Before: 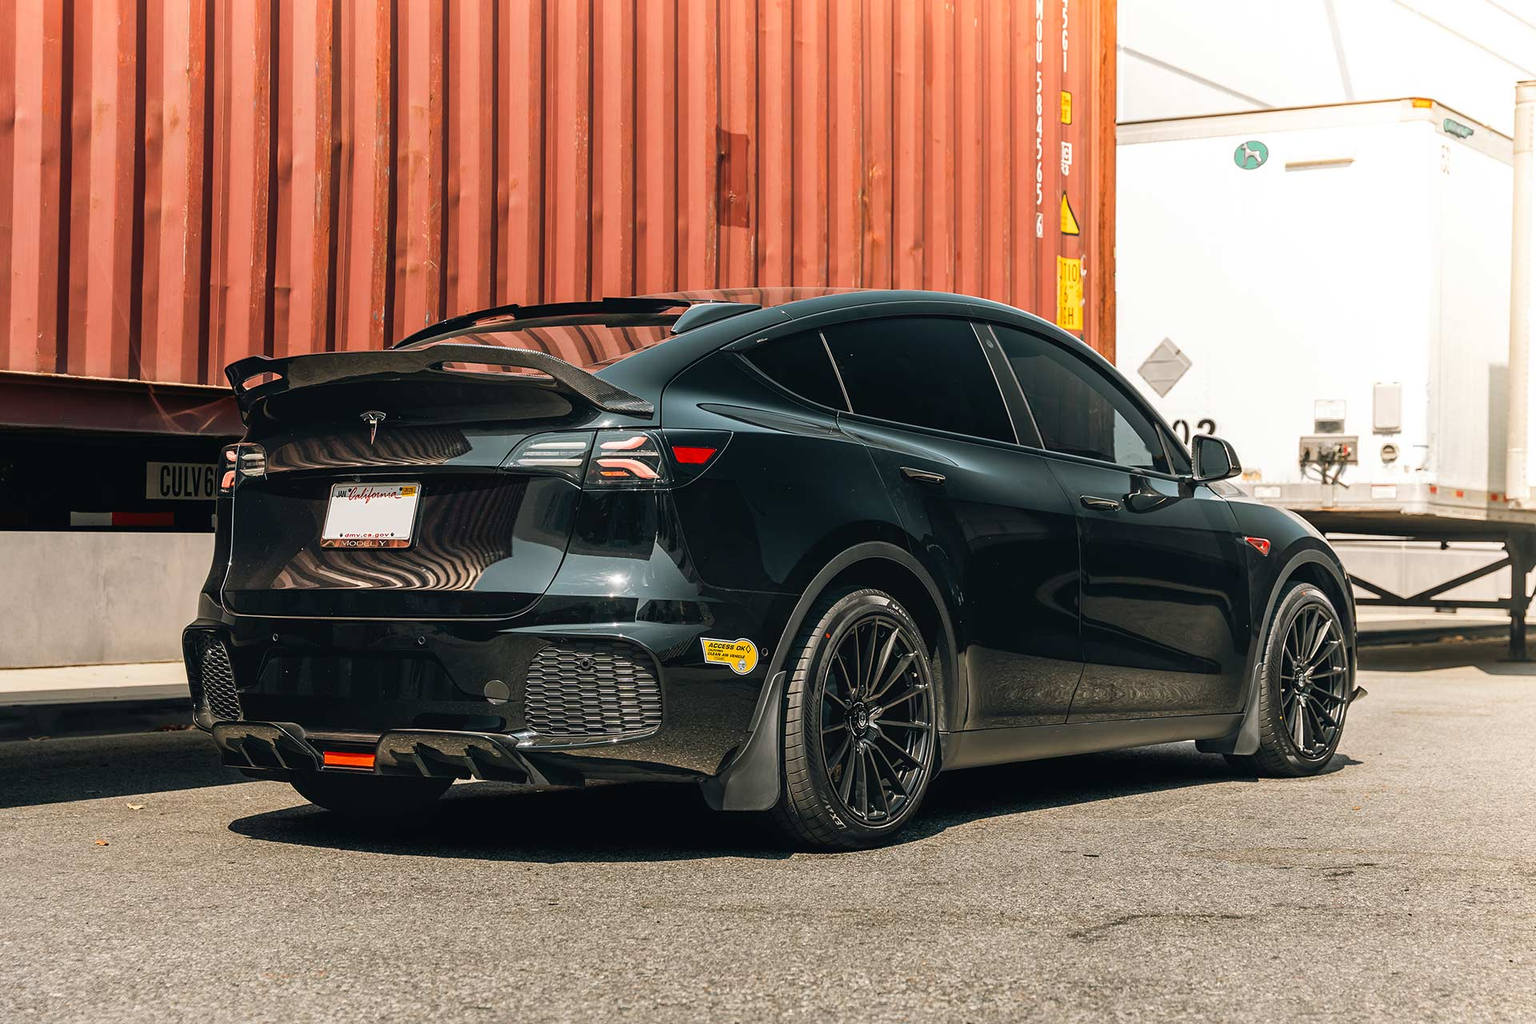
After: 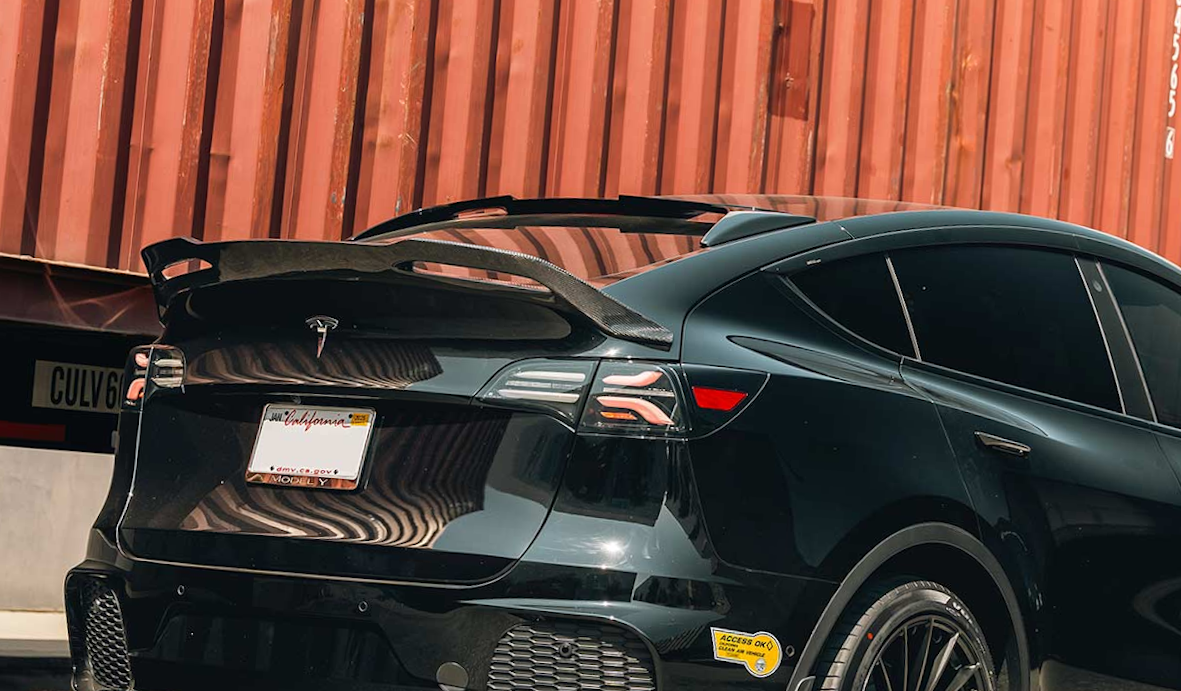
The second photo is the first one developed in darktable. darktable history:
crop and rotate: angle -4.99°, left 2.122%, top 6.945%, right 27.566%, bottom 30.519%
rotate and perspective: rotation -1°, crop left 0.011, crop right 0.989, crop top 0.025, crop bottom 0.975
